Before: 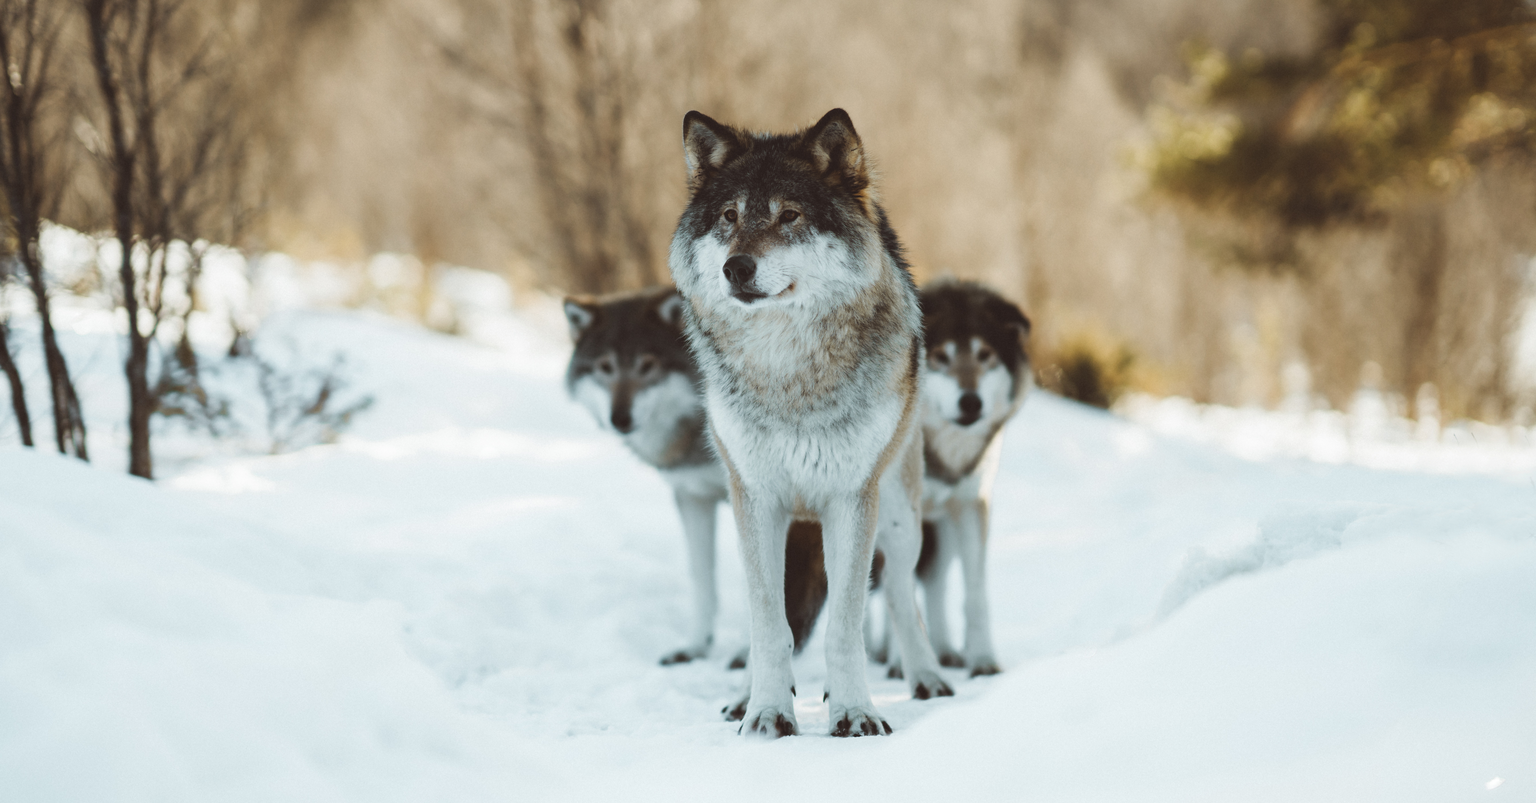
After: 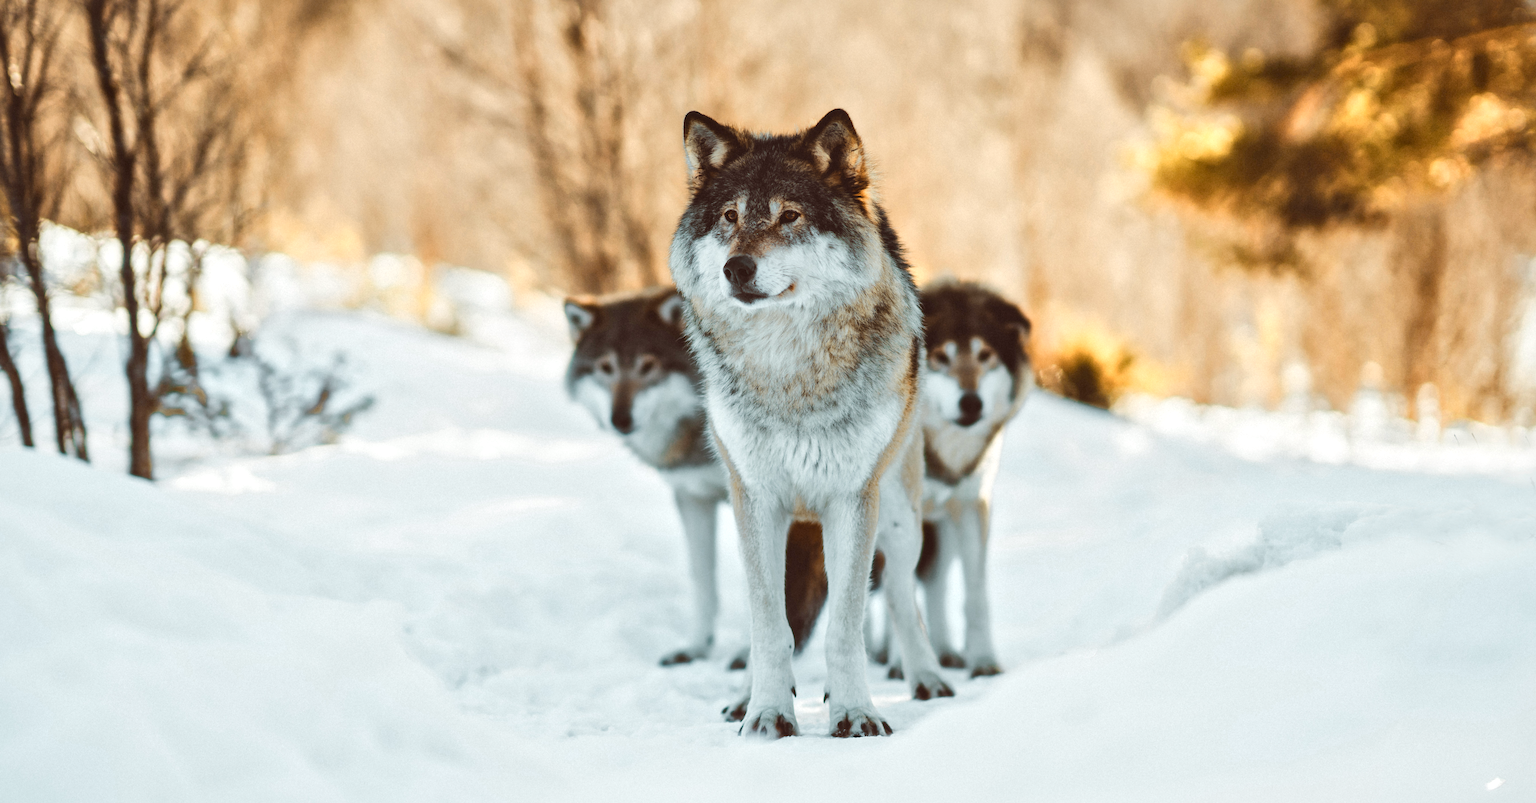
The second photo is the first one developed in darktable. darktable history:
local contrast: mode bilateral grid, contrast 25, coarseness 61, detail 151%, midtone range 0.2
tone equalizer: on, module defaults
color zones: curves: ch0 [(0.018, 0.548) (0.224, 0.64) (0.425, 0.447) (0.675, 0.575) (0.732, 0.579)]; ch1 [(0.066, 0.487) (0.25, 0.5) (0.404, 0.43) (0.75, 0.421) (0.956, 0.421)]; ch2 [(0.044, 0.561) (0.215, 0.465) (0.399, 0.544) (0.465, 0.548) (0.614, 0.447) (0.724, 0.43) (0.882, 0.623) (0.956, 0.632)]
color balance rgb: power › chroma 0.314%, power › hue 25.25°, perceptual saturation grading › global saturation 20%, perceptual saturation grading › highlights -14.161%, perceptual saturation grading › shadows 49.643%, perceptual brilliance grading › mid-tones 9.714%, perceptual brilliance grading › shadows 15.767%, global vibrance 20%
